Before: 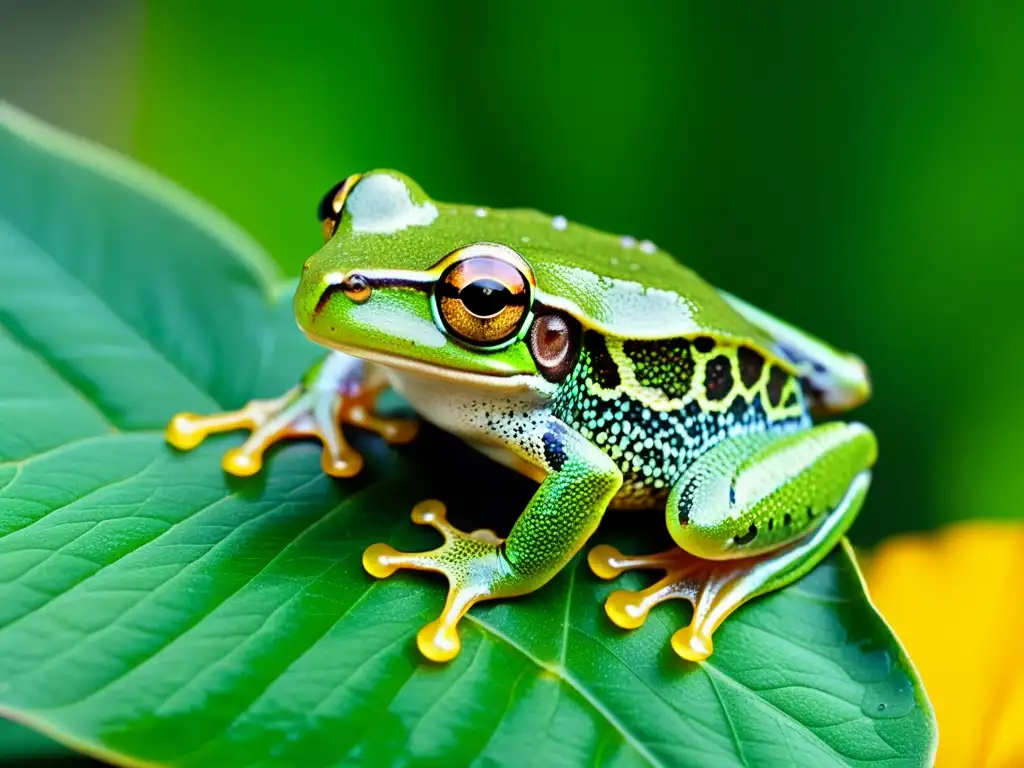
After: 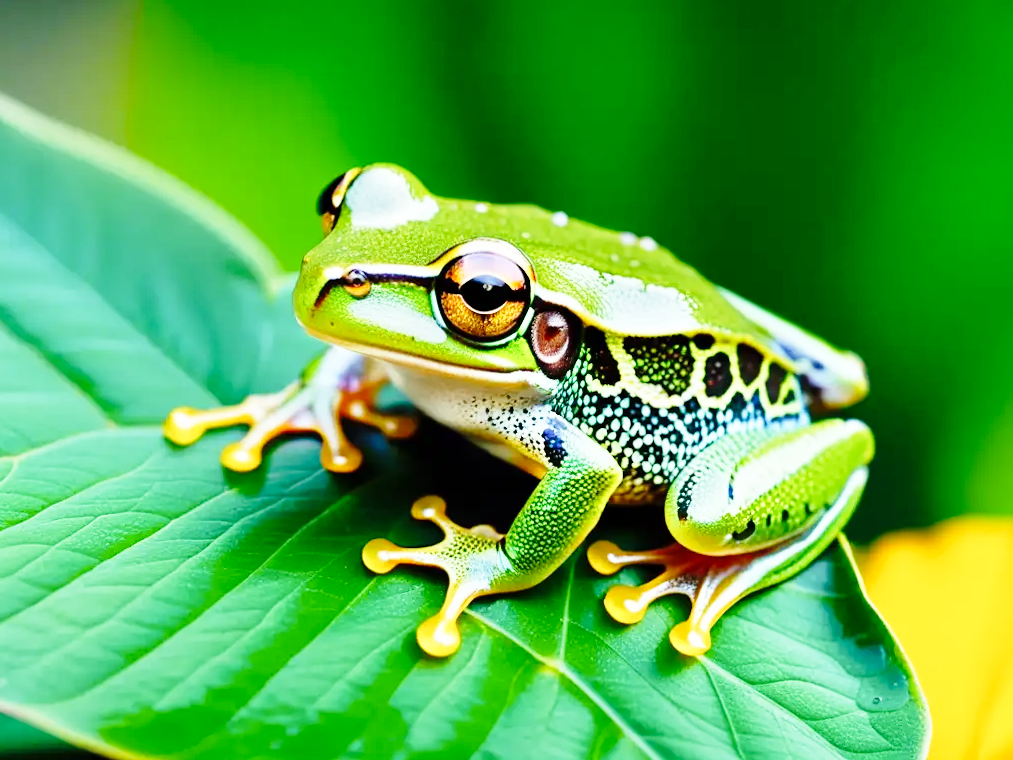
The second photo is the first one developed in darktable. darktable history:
rotate and perspective: rotation 0.174°, lens shift (vertical) 0.013, lens shift (horizontal) 0.019, shear 0.001, automatic cropping original format, crop left 0.007, crop right 0.991, crop top 0.016, crop bottom 0.997
base curve: curves: ch0 [(0, 0) (0.028, 0.03) (0.121, 0.232) (0.46, 0.748) (0.859, 0.968) (1, 1)], preserve colors none
